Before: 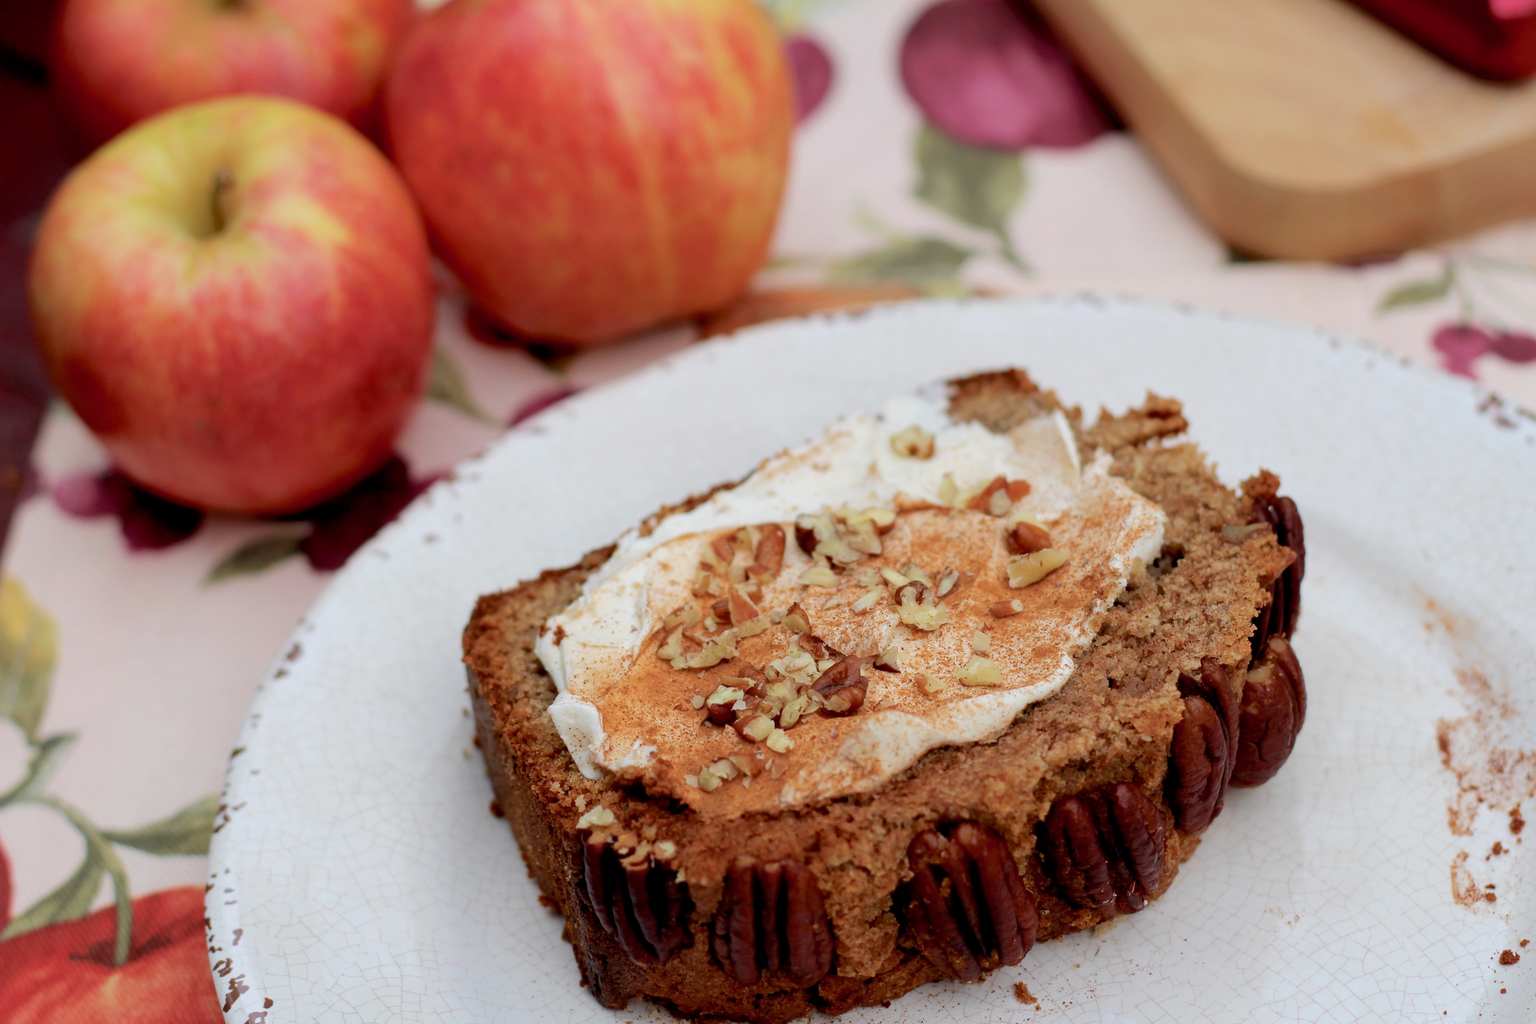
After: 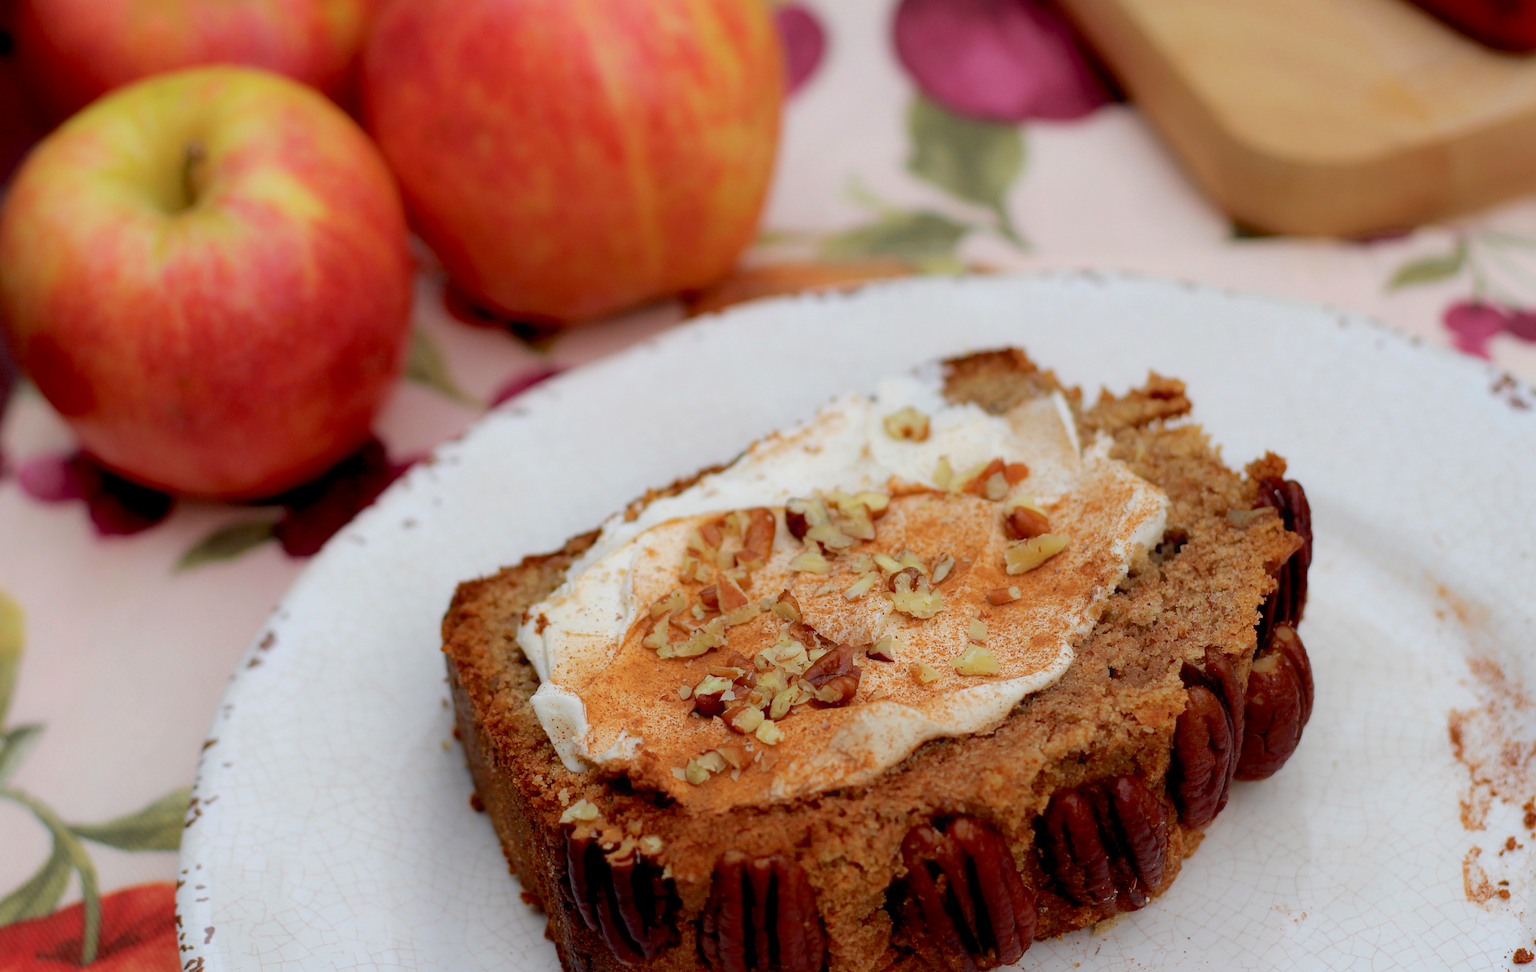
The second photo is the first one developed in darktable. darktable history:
haze removal: strength 0.304, distance 0.244, compatibility mode true, adaptive false
contrast equalizer: y [[0.5, 0.486, 0.447, 0.446, 0.489, 0.5], [0.5 ×6], [0.5 ×6], [0 ×6], [0 ×6]]
crop: left 2.299%, top 3.163%, right 0.921%, bottom 4.926%
tone equalizer: -7 EV 0.197 EV, -6 EV 0.082 EV, -5 EV 0.114 EV, -4 EV 0.025 EV, -2 EV -0.037 EV, -1 EV -0.032 EV, +0 EV -0.081 EV, luminance estimator HSV value / RGB max
